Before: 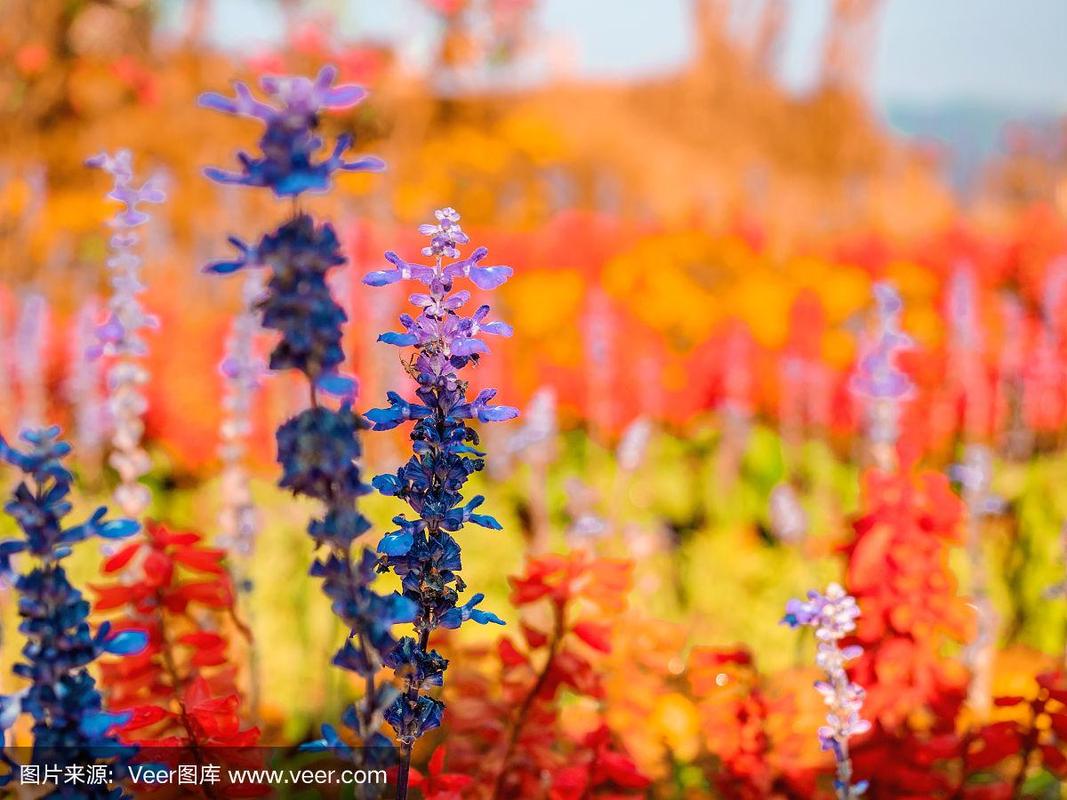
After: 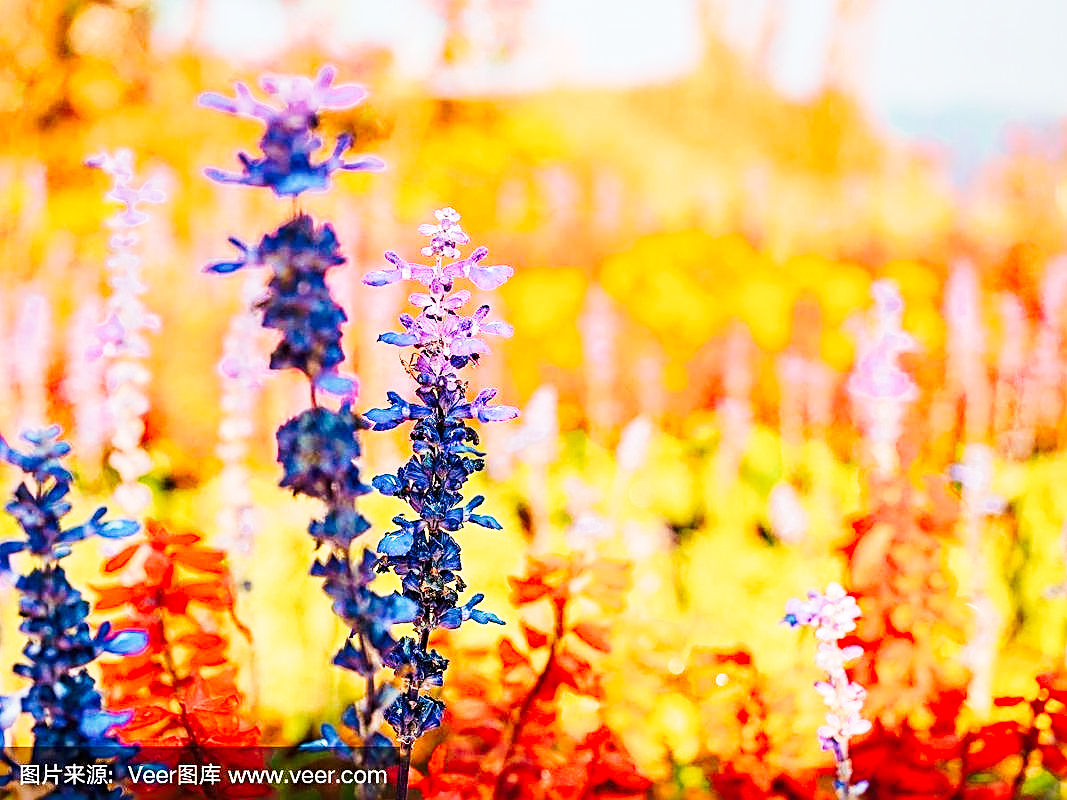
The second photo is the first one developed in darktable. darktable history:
sharpen: radius 2.581, amount 0.69
tone curve: curves: ch0 [(0, 0) (0.003, 0.003) (0.011, 0.013) (0.025, 0.029) (0.044, 0.052) (0.069, 0.082) (0.1, 0.118) (0.136, 0.161) (0.177, 0.21) (0.224, 0.27) (0.277, 0.38) (0.335, 0.49) (0.399, 0.594) (0.468, 0.692) (0.543, 0.794) (0.623, 0.857) (0.709, 0.919) (0.801, 0.955) (0.898, 0.978) (1, 1)], preserve colors none
velvia: on, module defaults
